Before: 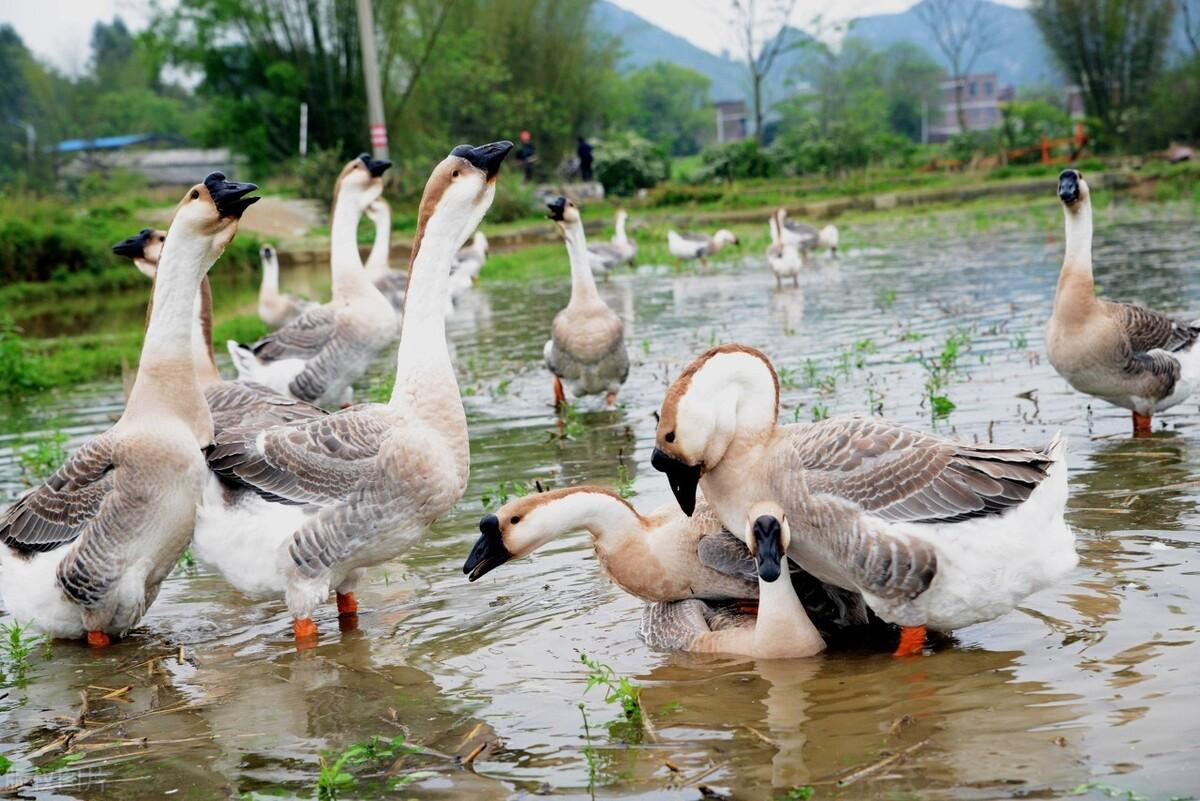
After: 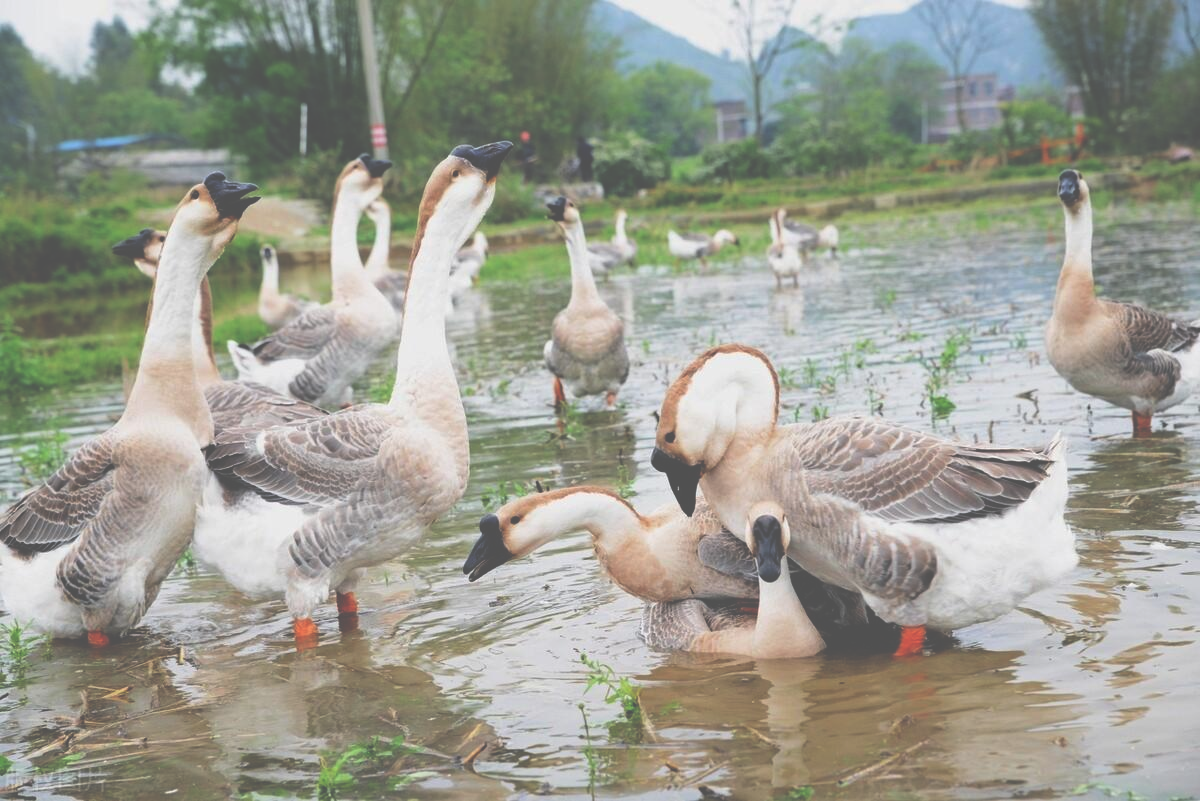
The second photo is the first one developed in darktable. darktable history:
exposure: black level correction -0.087, compensate highlight preservation false
color zones: curves: ch1 [(0, 0.525) (0.143, 0.556) (0.286, 0.52) (0.429, 0.5) (0.571, 0.5) (0.714, 0.5) (0.857, 0.503) (1, 0.525)]
